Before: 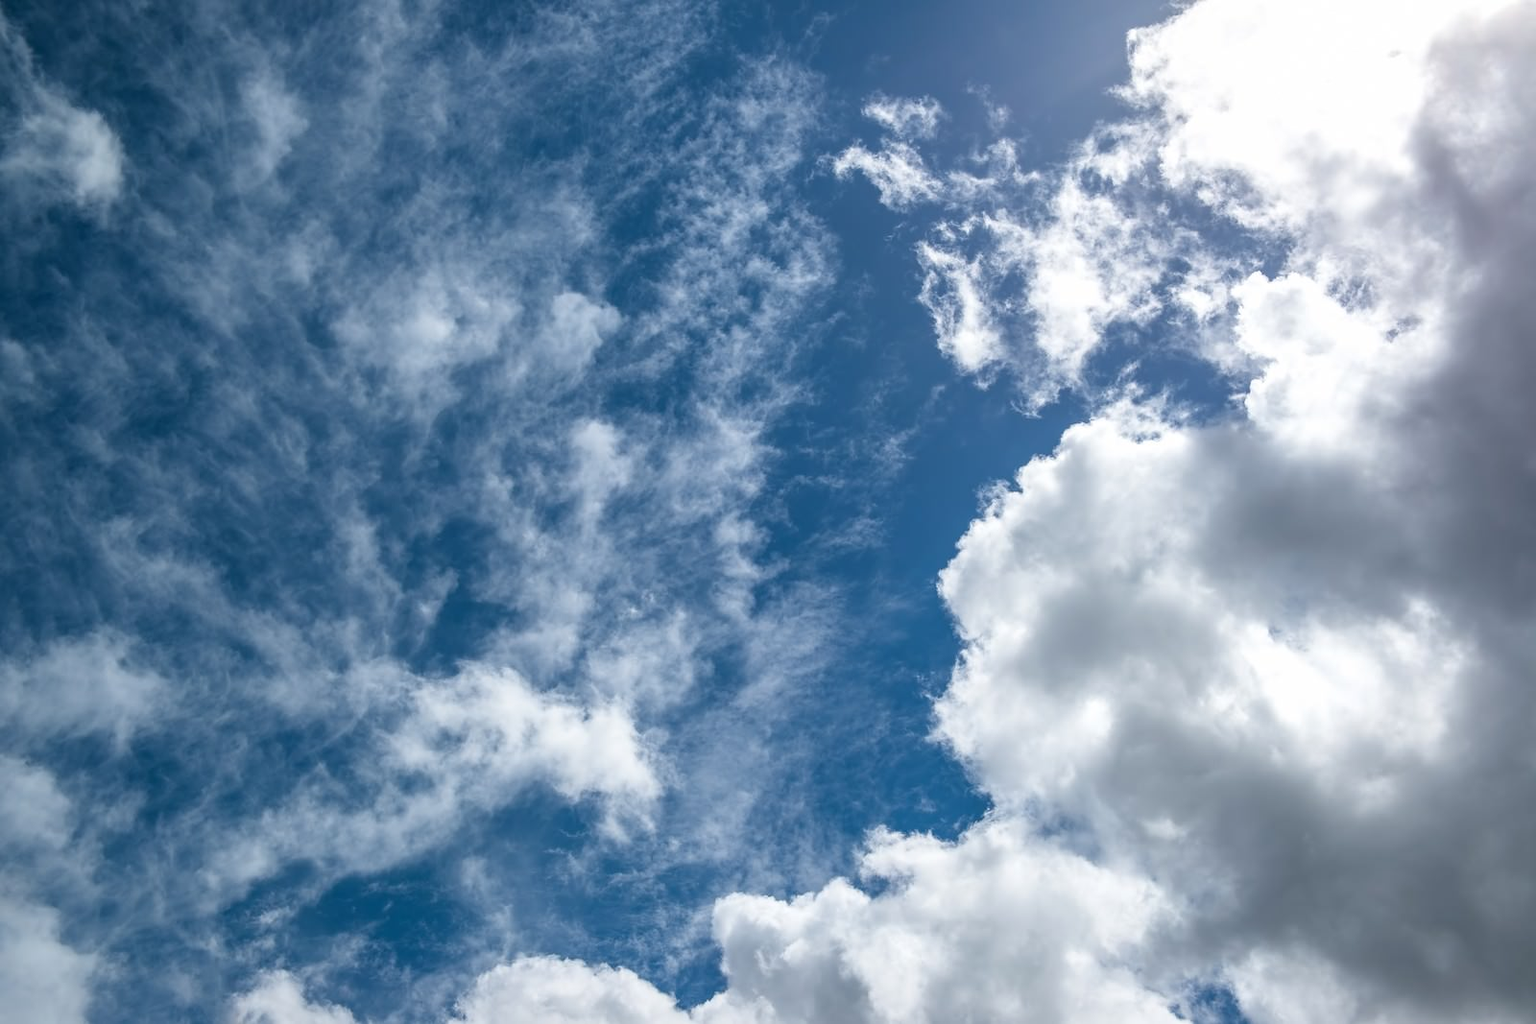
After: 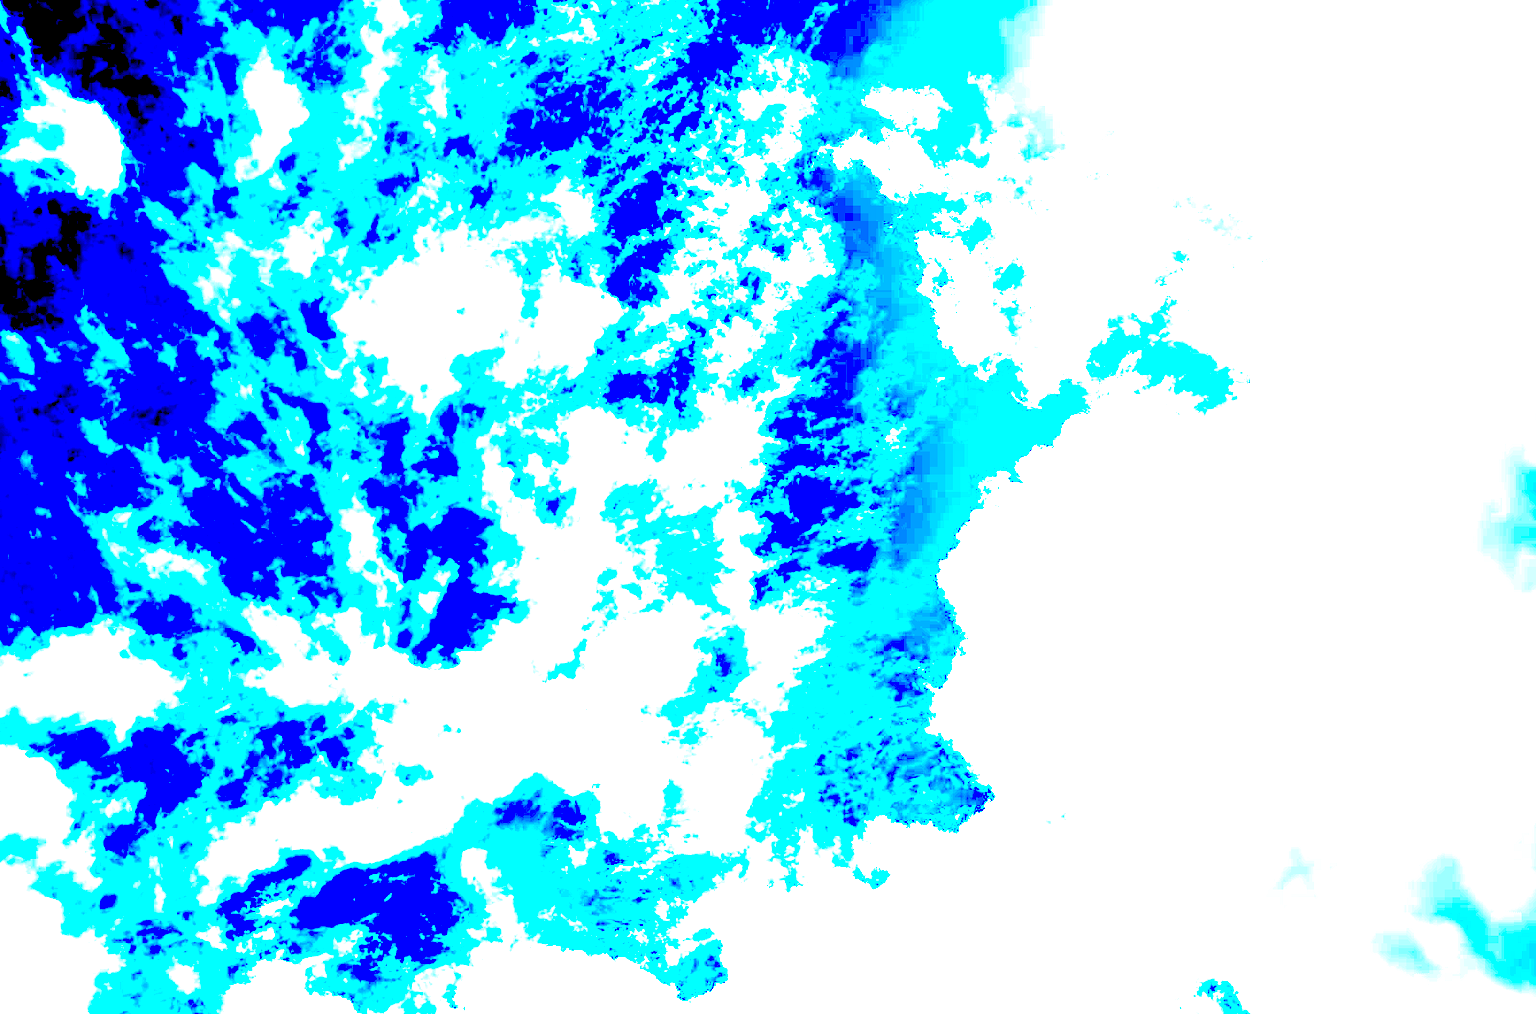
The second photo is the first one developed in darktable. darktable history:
crop: top 1.028%, right 0.046%
exposure: black level correction 0.099, exposure 3.029 EV, compensate highlight preservation false
